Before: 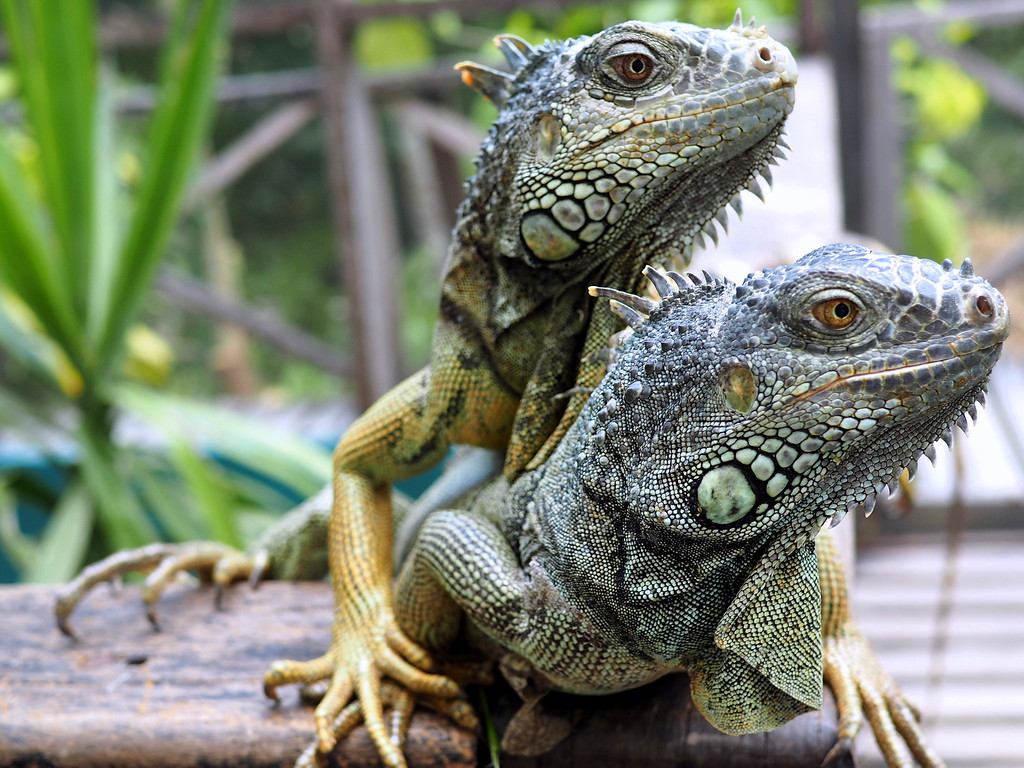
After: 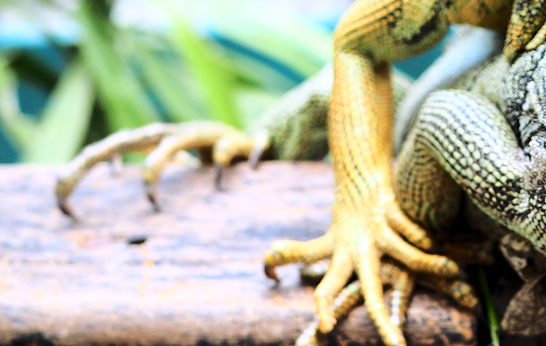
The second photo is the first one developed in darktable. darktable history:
crop and rotate: top 54.778%, right 46.61%, bottom 0.159%
base curve: curves: ch0 [(0, 0) (0.032, 0.037) (0.105, 0.228) (0.435, 0.76) (0.856, 0.983) (1, 1)]
